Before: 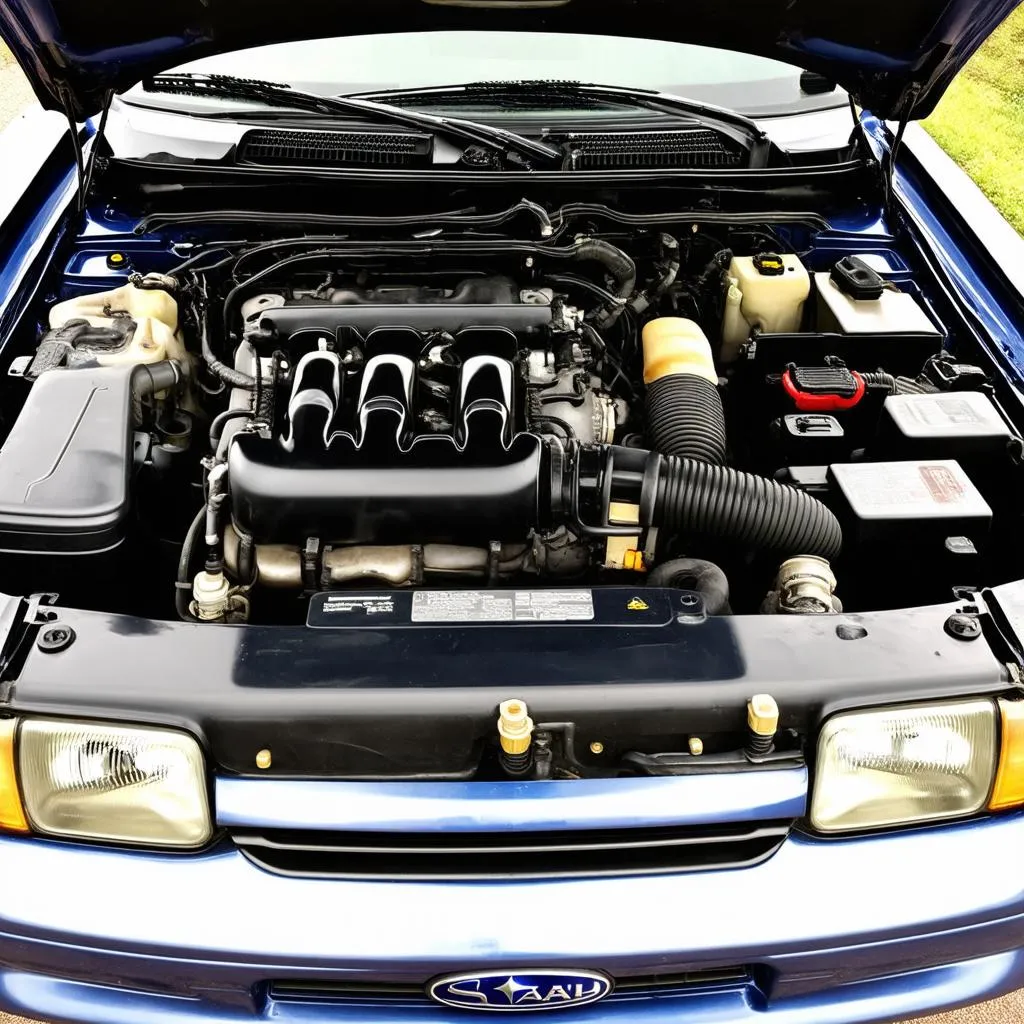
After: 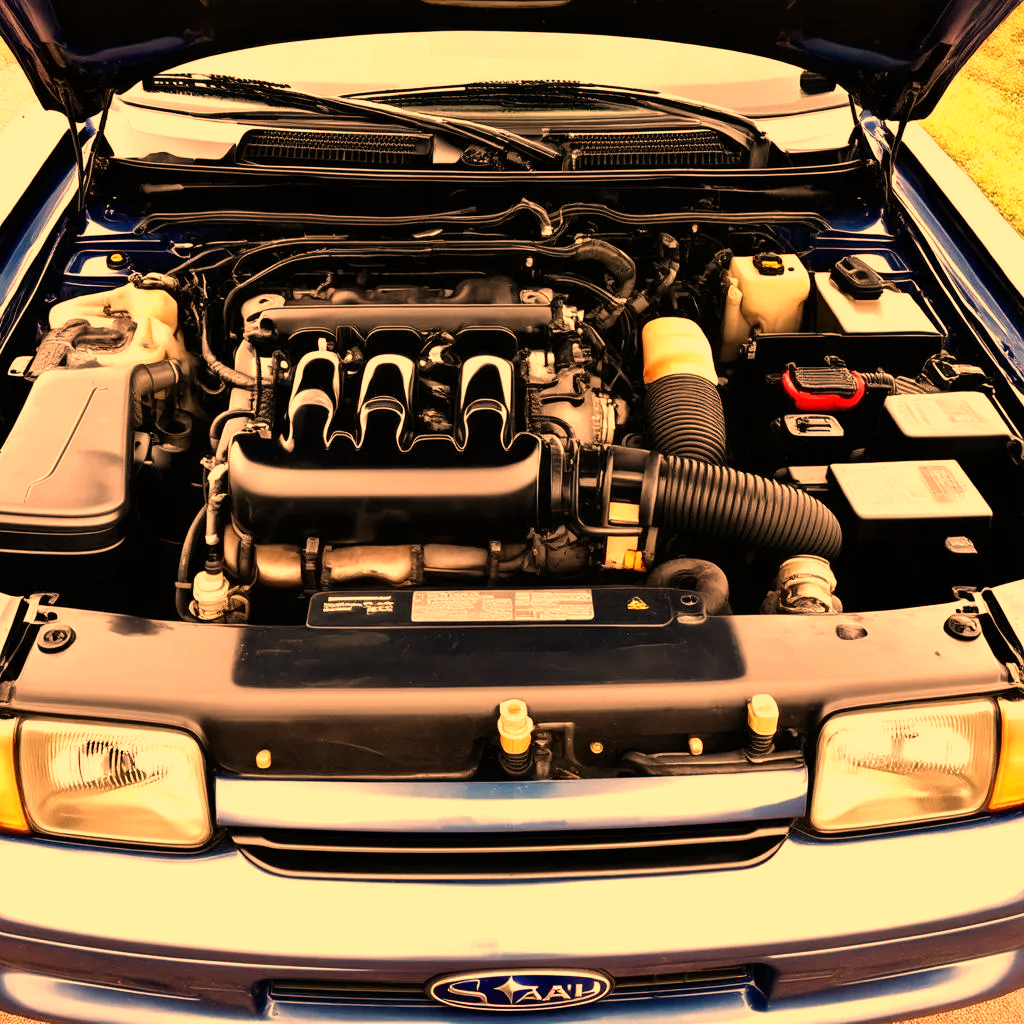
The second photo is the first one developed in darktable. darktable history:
exposure: exposure -0.177 EV, compensate highlight preservation false
white balance: red 1.467, blue 0.684
